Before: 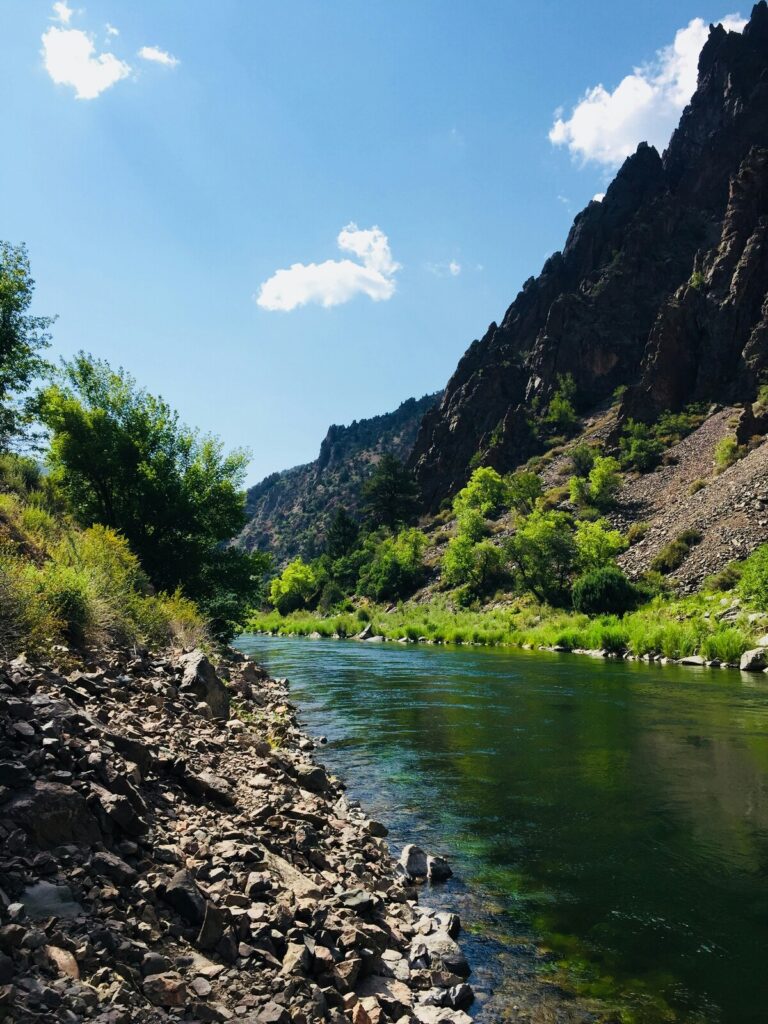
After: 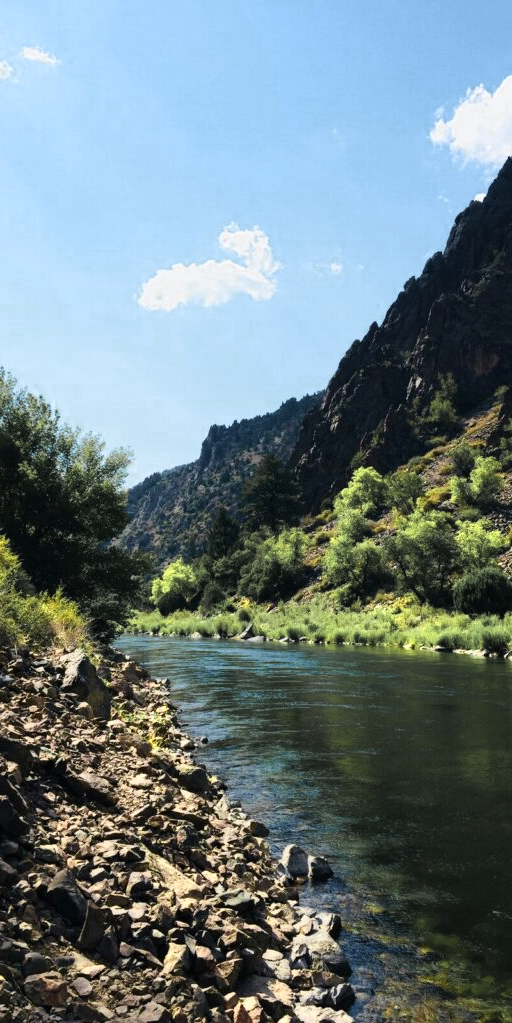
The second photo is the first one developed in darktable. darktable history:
velvia: on, module defaults
color zones: curves: ch0 [(0.004, 0.306) (0.107, 0.448) (0.252, 0.656) (0.41, 0.398) (0.595, 0.515) (0.768, 0.628)]; ch1 [(0.07, 0.323) (0.151, 0.452) (0.252, 0.608) (0.346, 0.221) (0.463, 0.189) (0.61, 0.368) (0.735, 0.395) (0.921, 0.412)]; ch2 [(0, 0.476) (0.132, 0.512) (0.243, 0.512) (0.397, 0.48) (0.522, 0.376) (0.634, 0.536) (0.761, 0.46)]
crop and rotate: left 15.546%, right 17.787%
